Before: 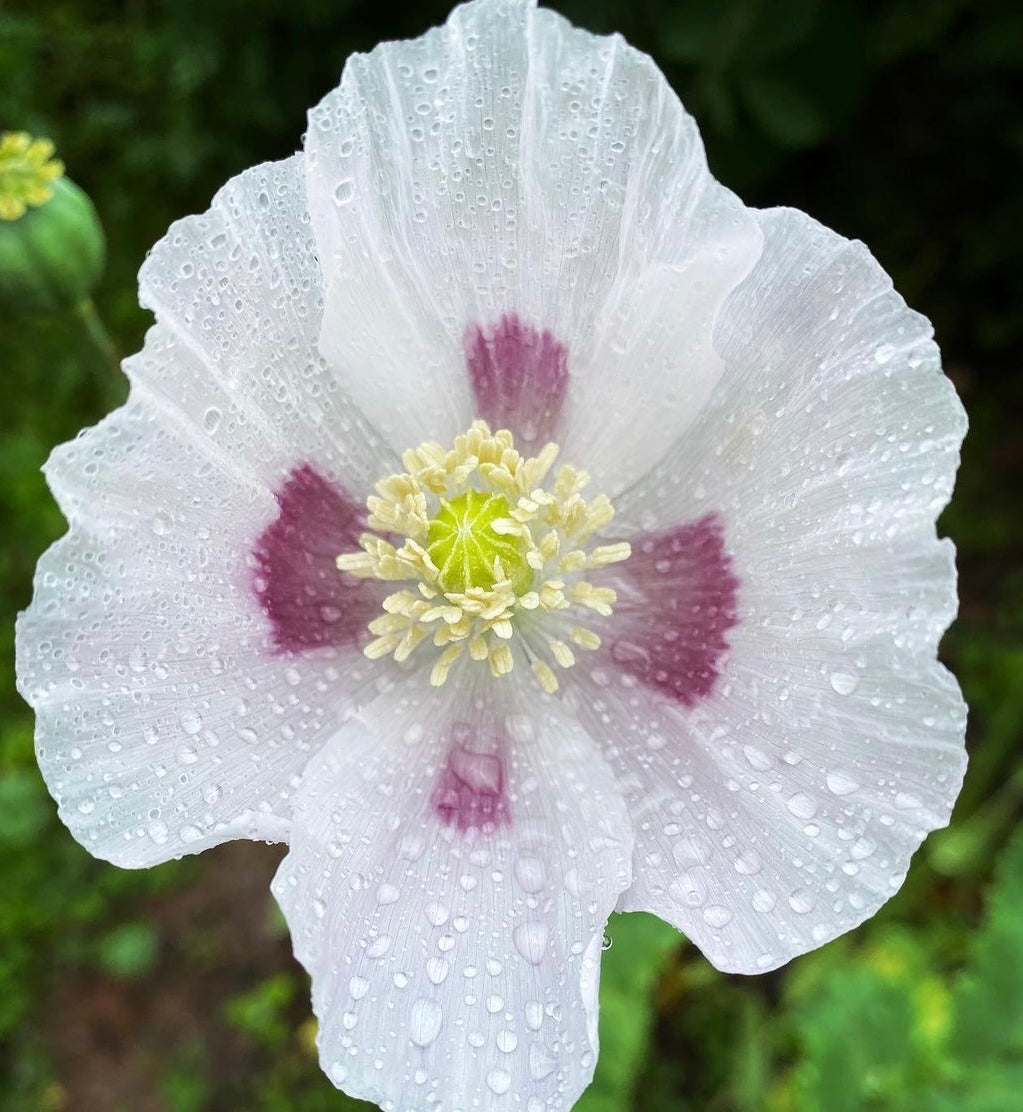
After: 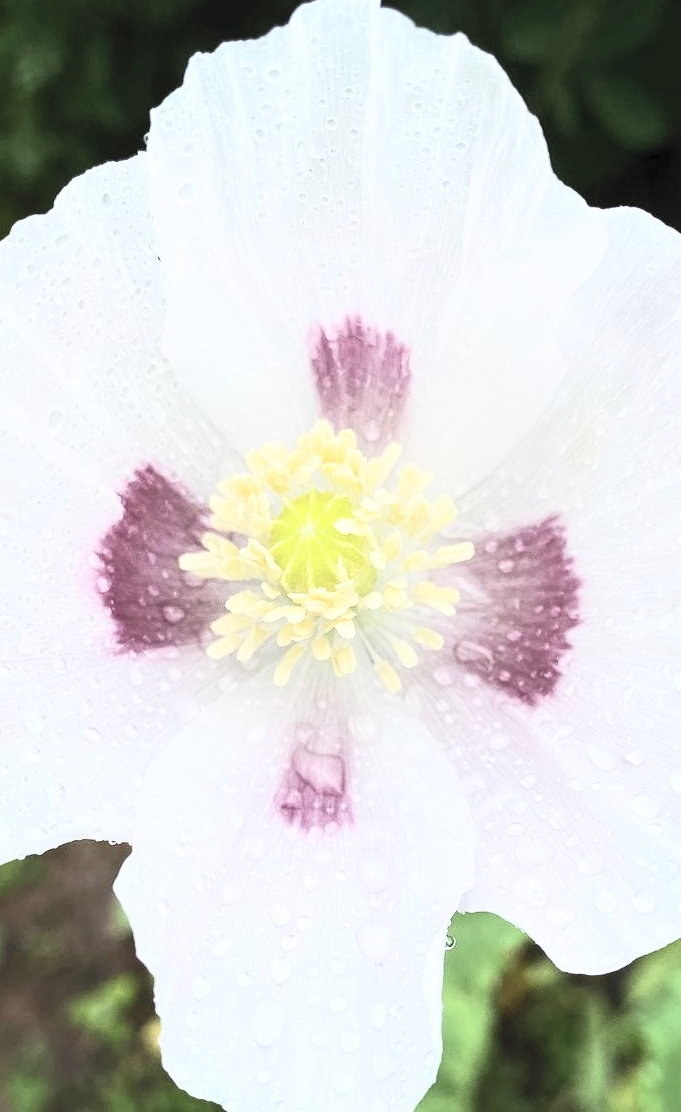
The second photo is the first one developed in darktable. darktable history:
contrast brightness saturation: contrast 0.43, brightness 0.56, saturation -0.19
crop: left 15.419%, right 17.914%
